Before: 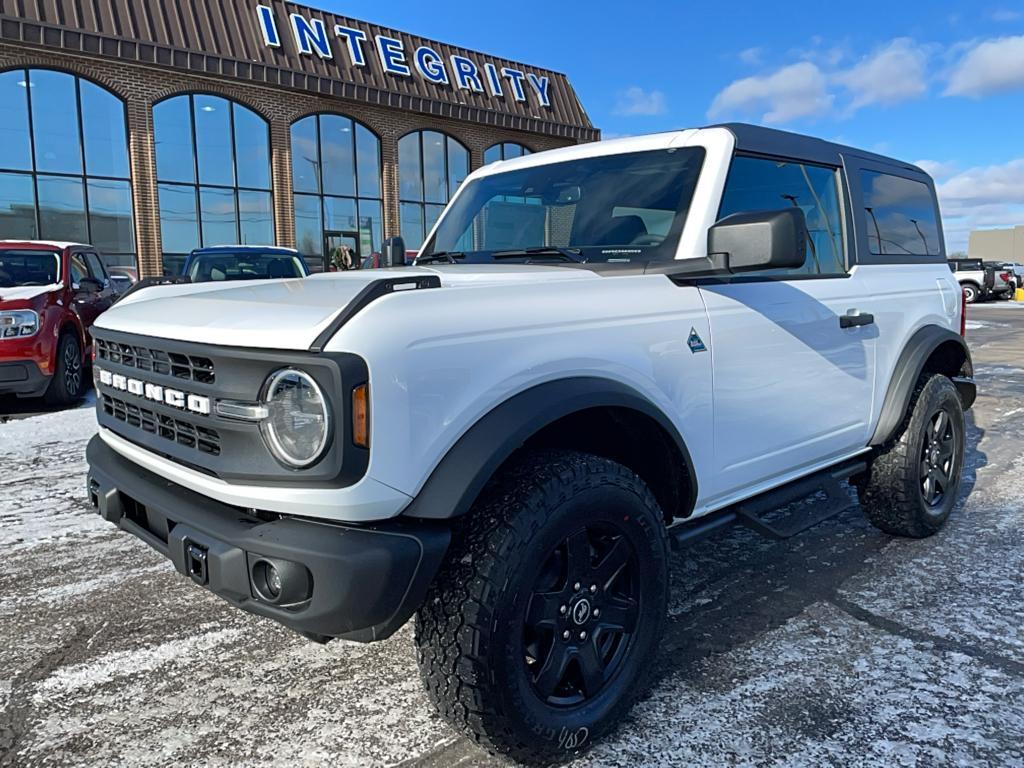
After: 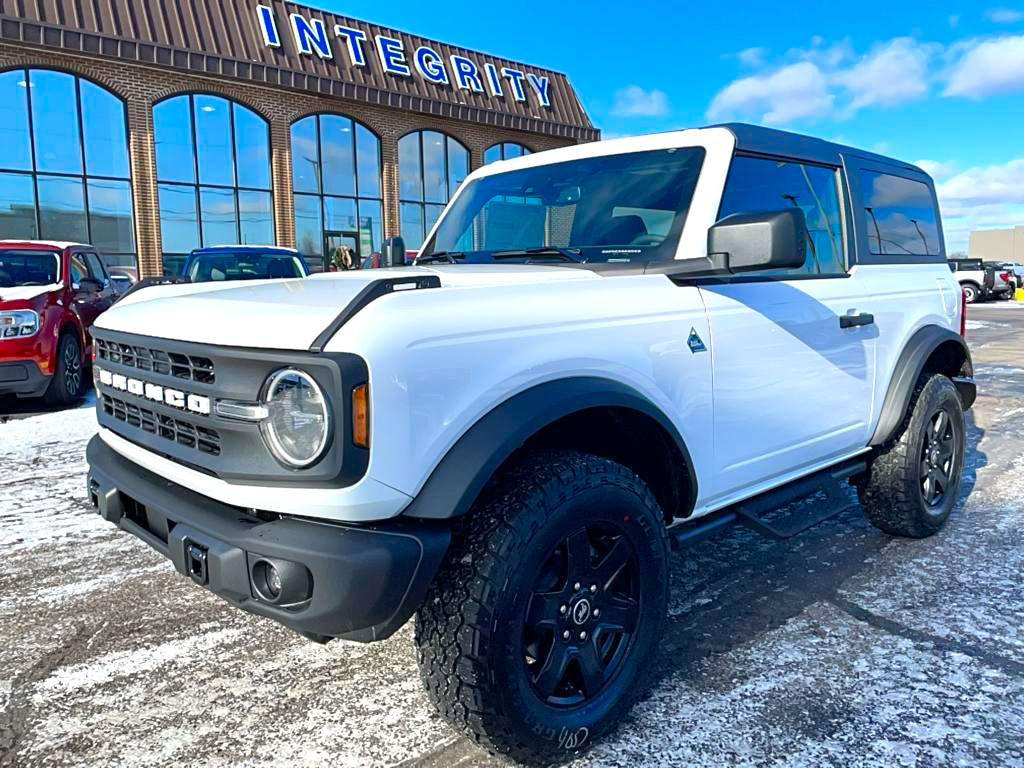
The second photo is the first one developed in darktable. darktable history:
exposure: exposure 0.561 EV, compensate highlight preservation false
color balance rgb: linear chroma grading › global chroma 18.969%, perceptual saturation grading › global saturation 15.334%, perceptual saturation grading › highlights -18.964%, perceptual saturation grading › shadows 20.099%
